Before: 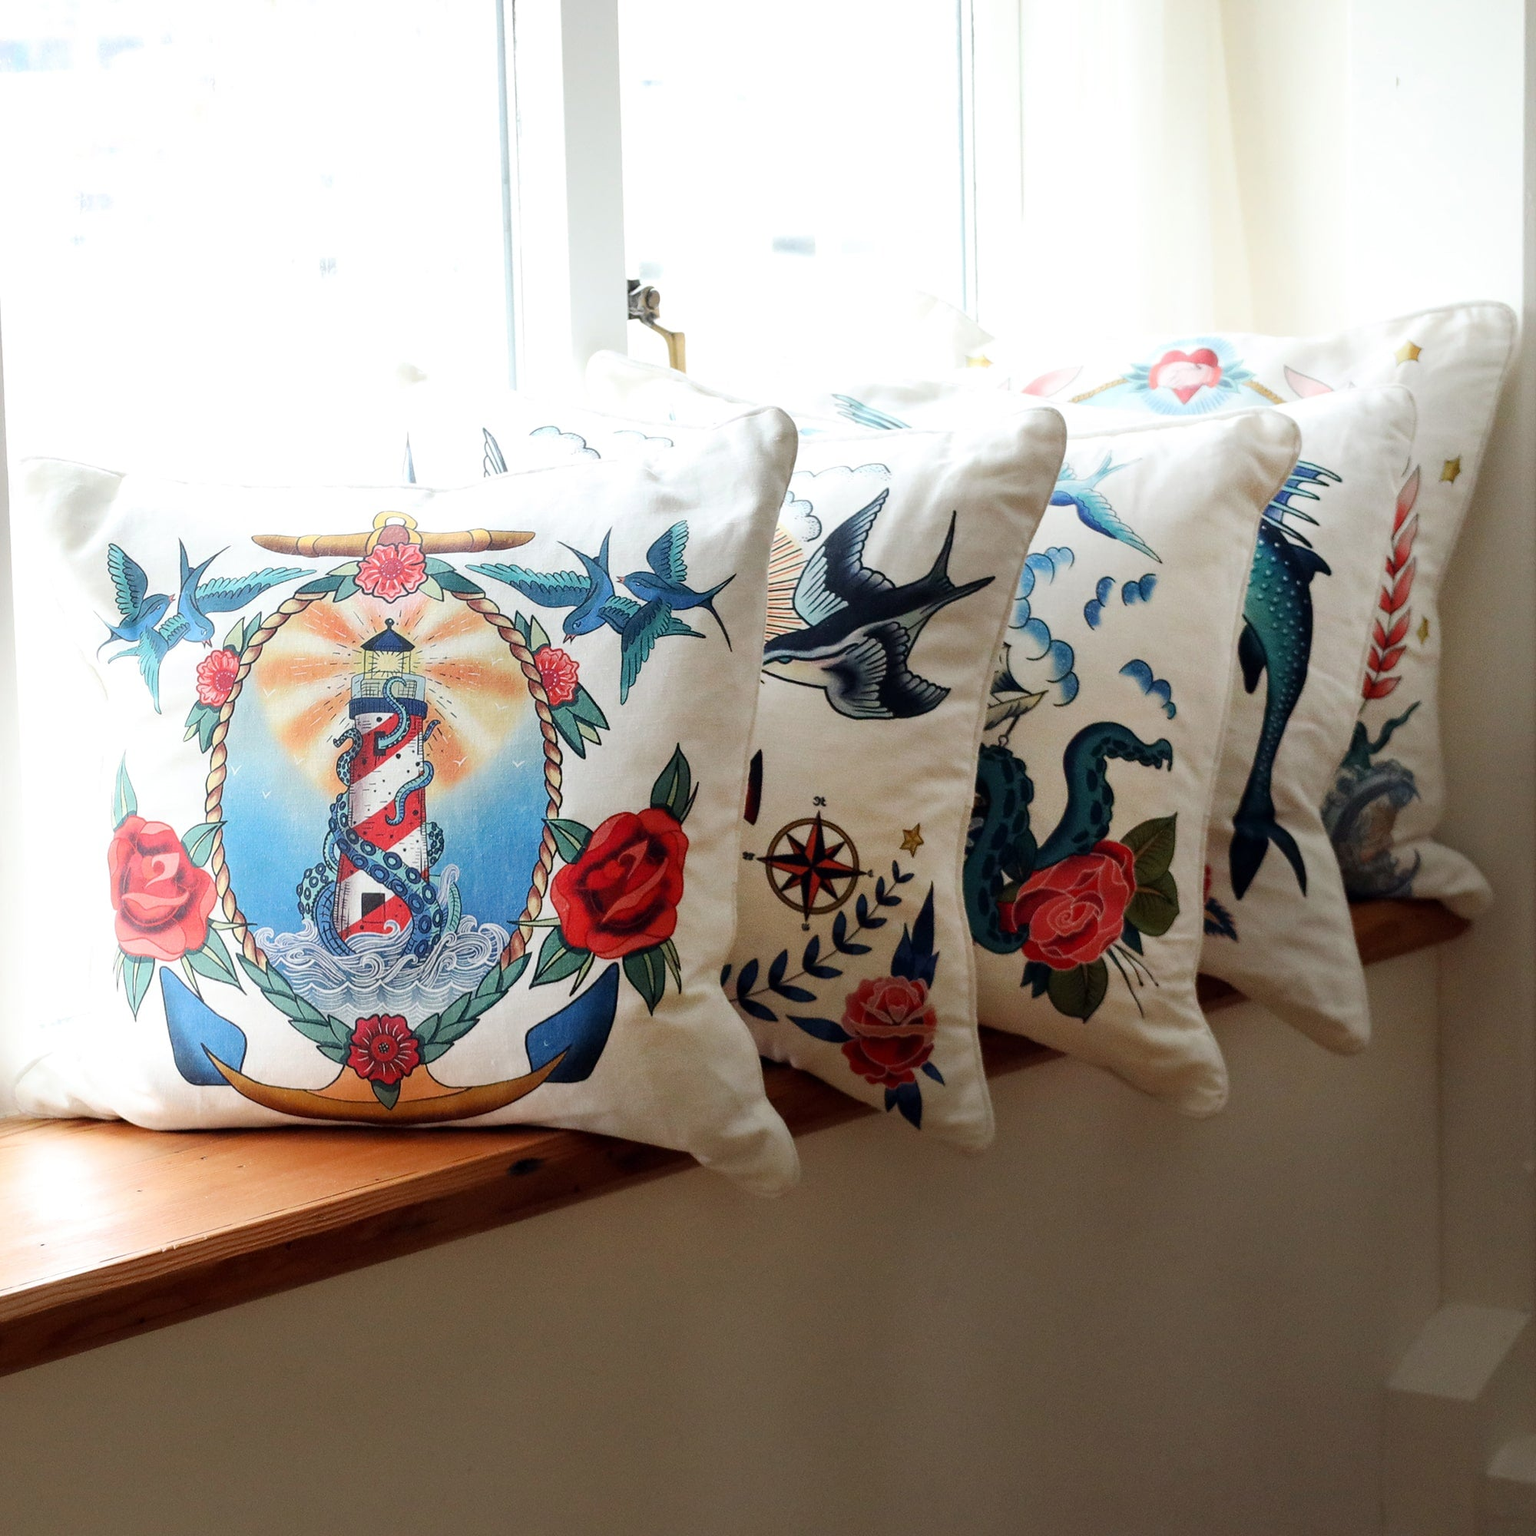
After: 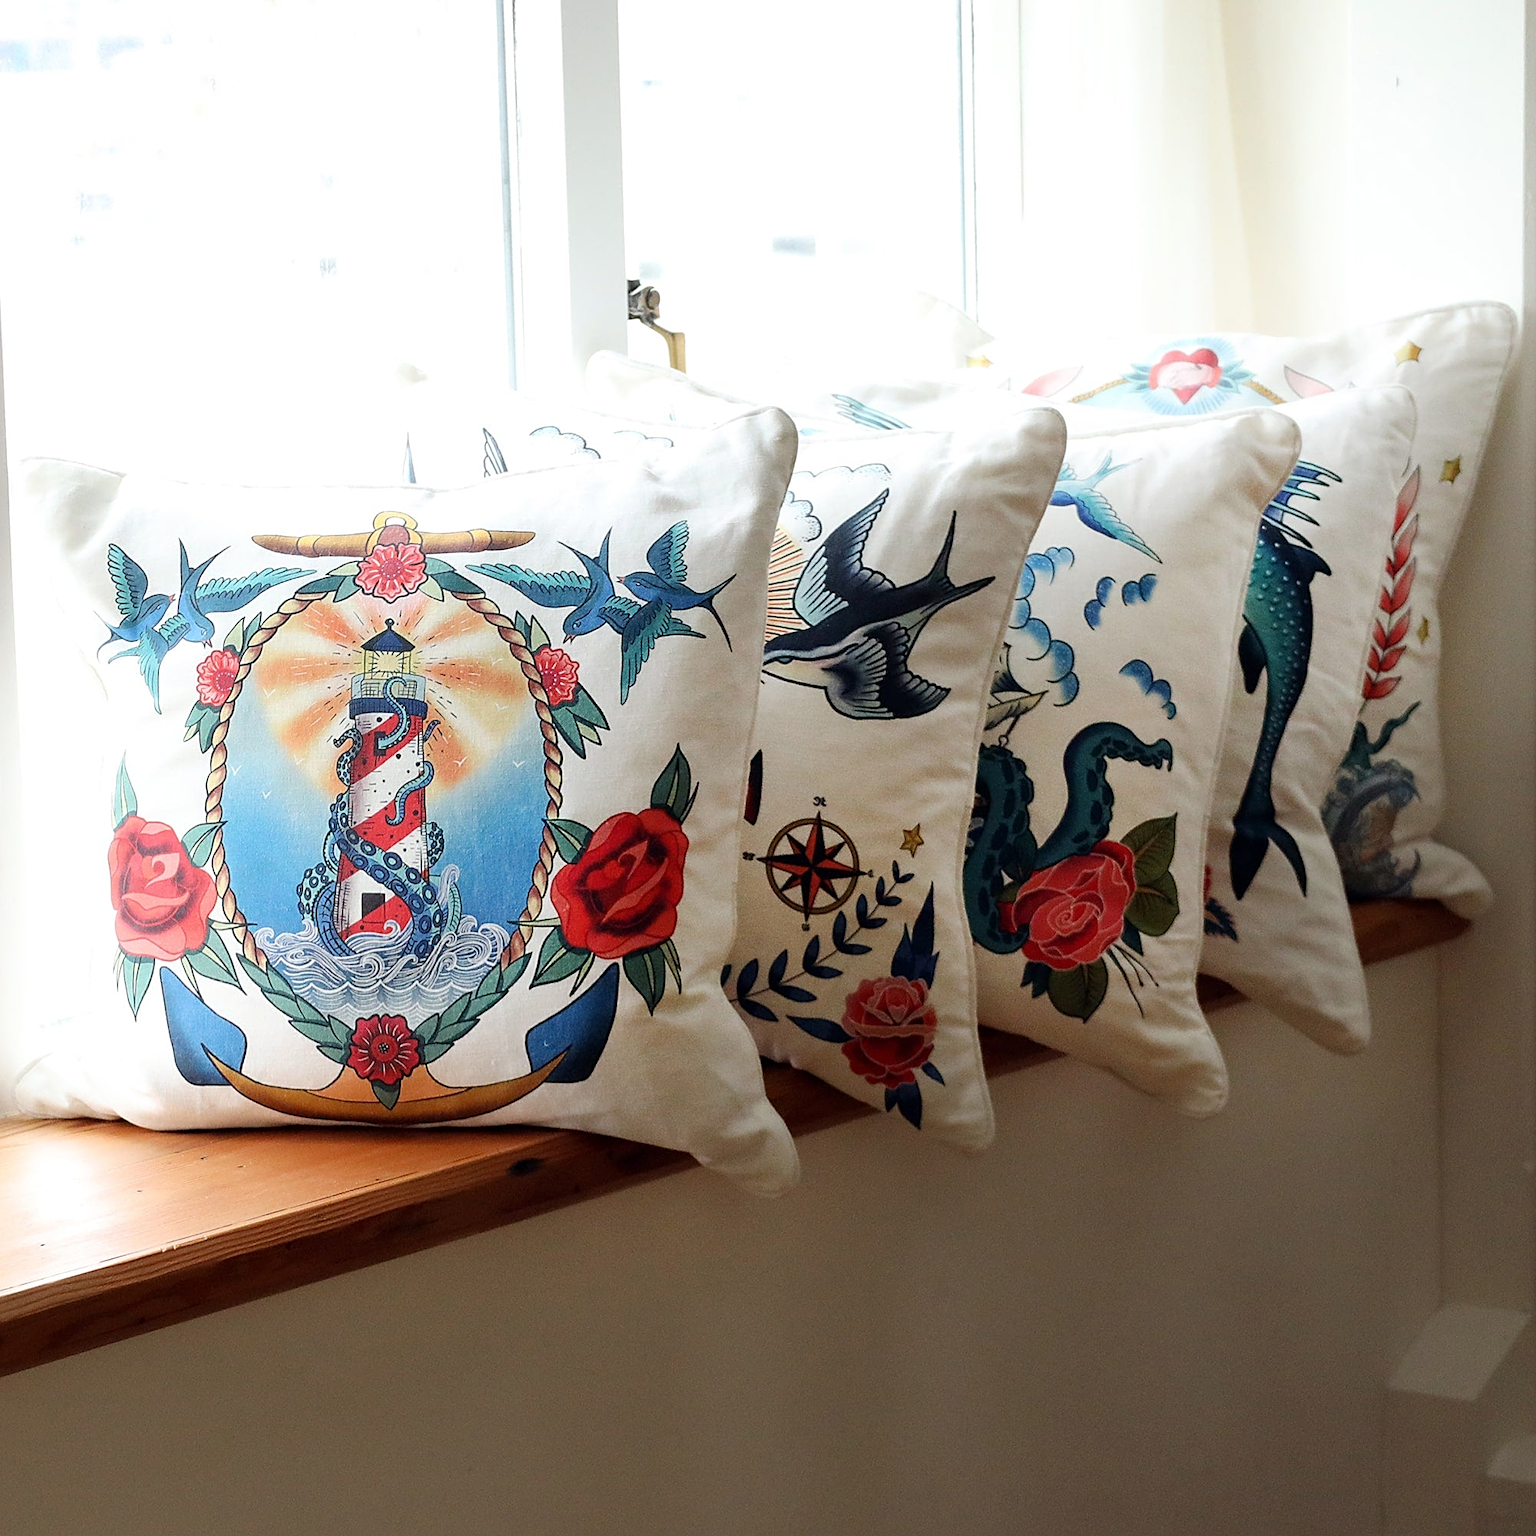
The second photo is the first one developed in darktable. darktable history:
sharpen: on, module defaults
haze removal: strength 0.29, distance 0.25, compatibility mode true, adaptive false
